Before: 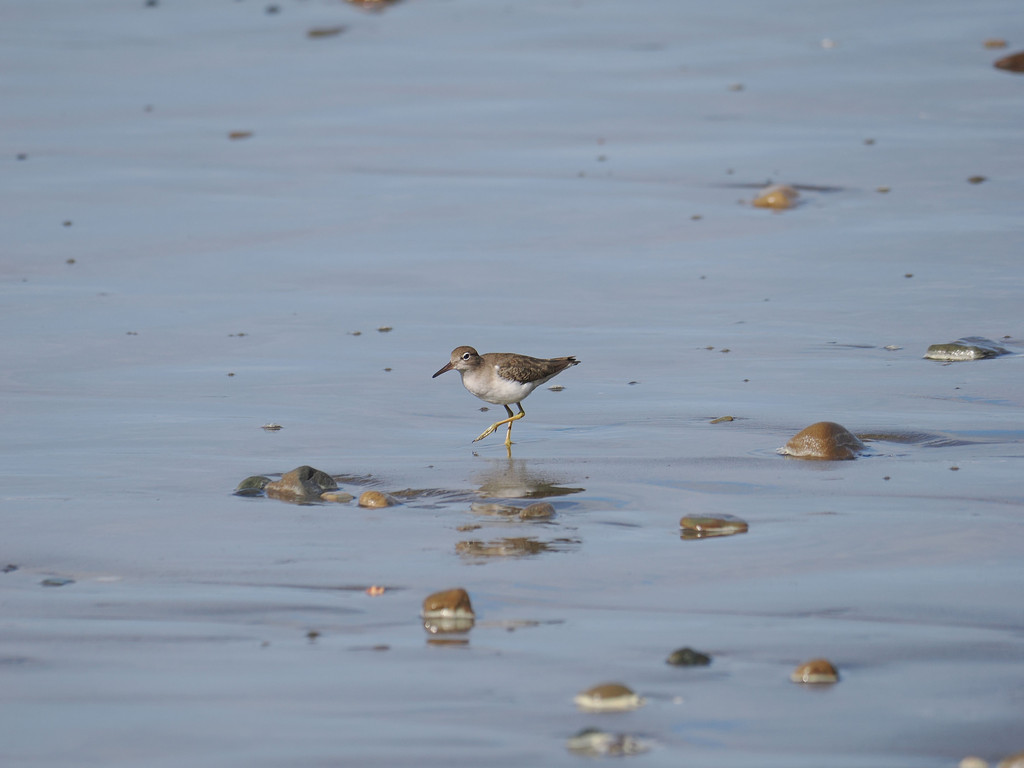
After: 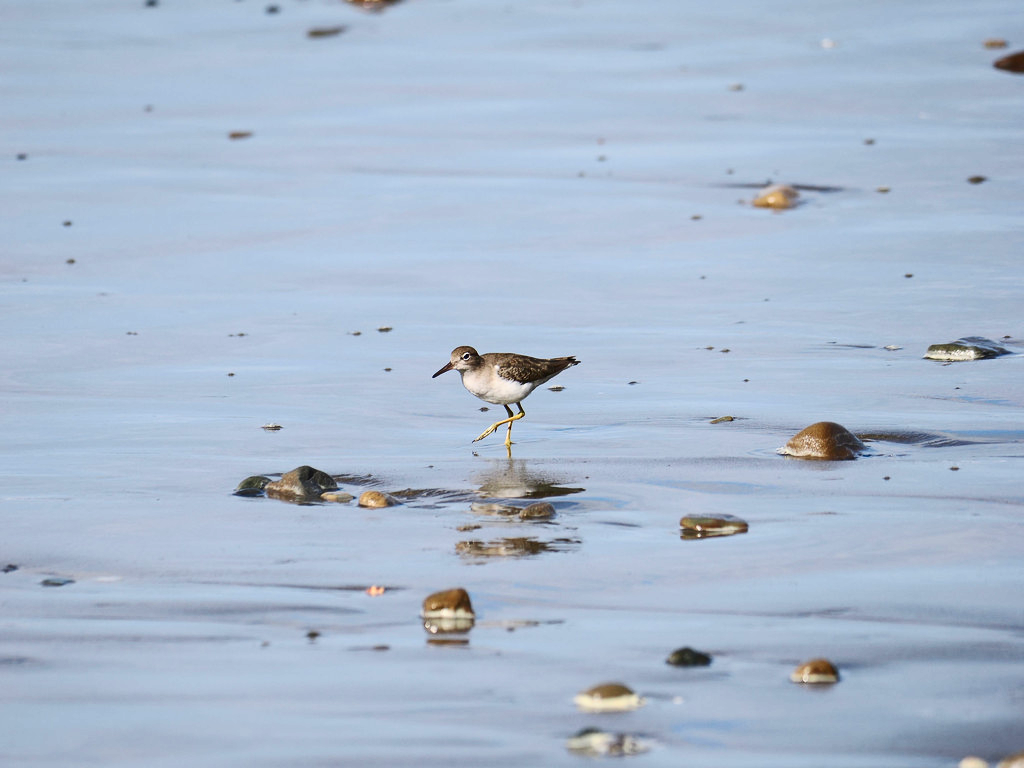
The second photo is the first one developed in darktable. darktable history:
contrast brightness saturation: contrast 0.403, brightness 0.055, saturation 0.255
